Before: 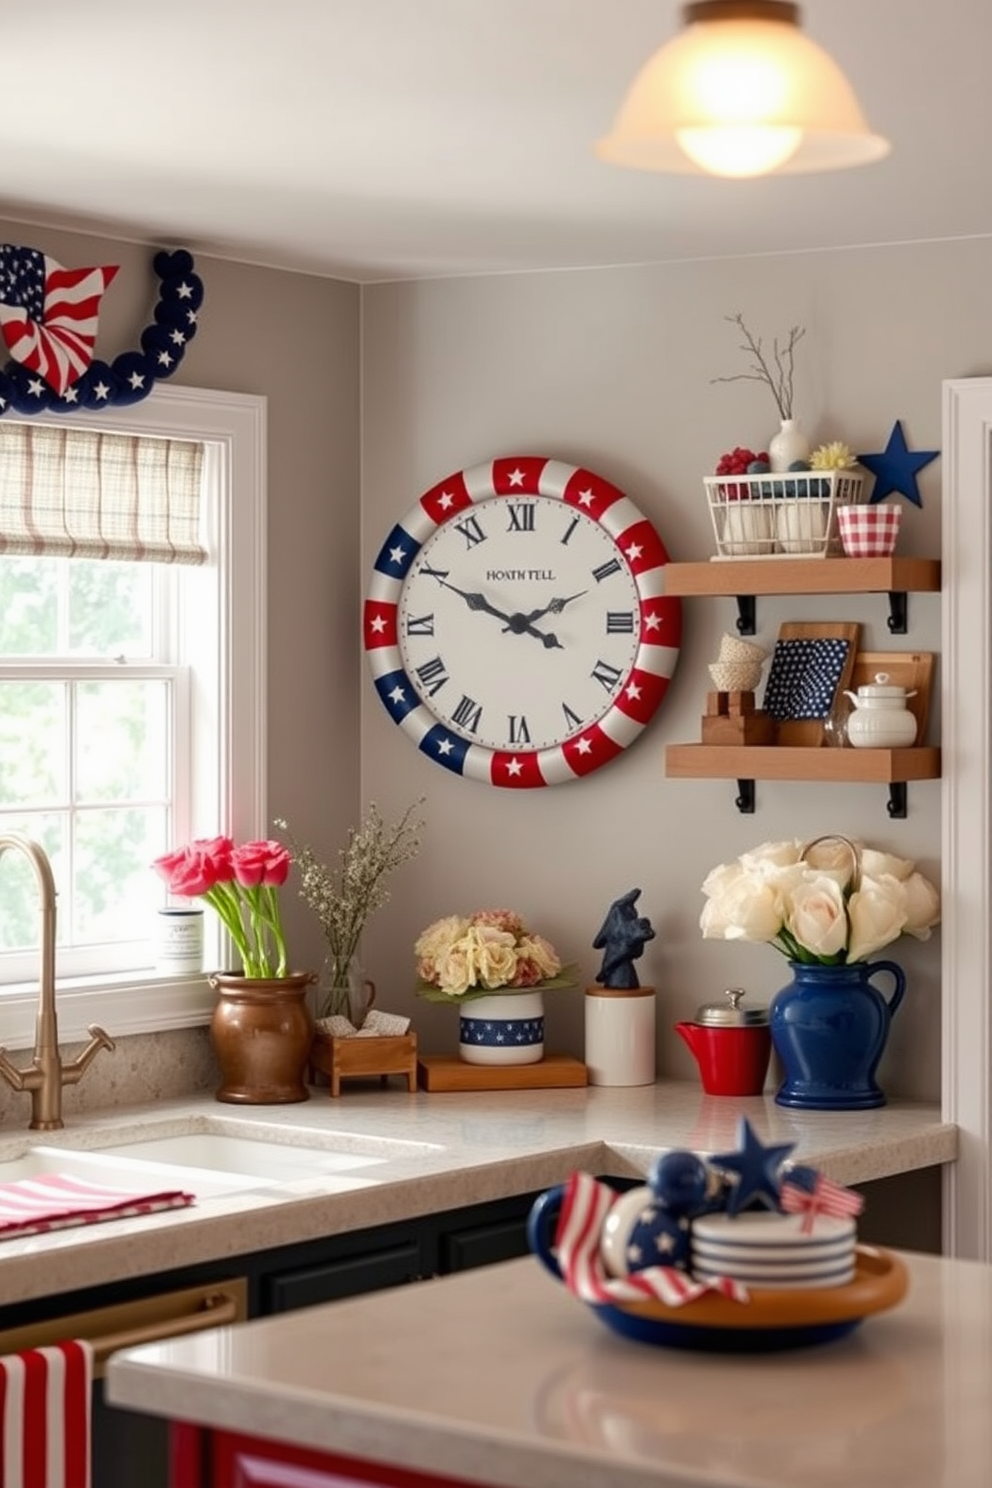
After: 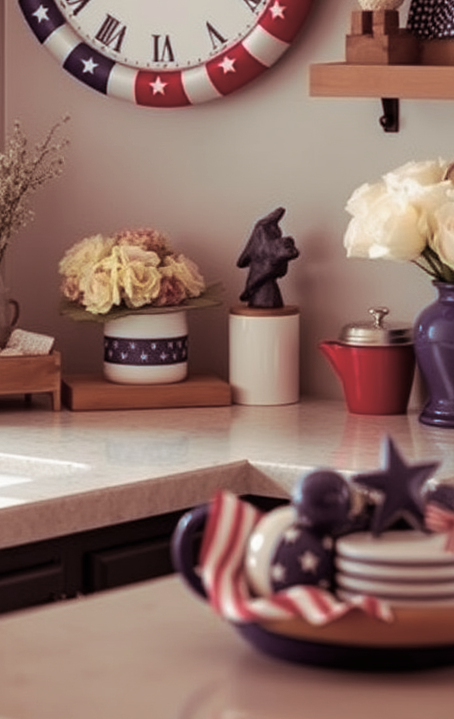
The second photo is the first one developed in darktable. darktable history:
crop: left 35.976%, top 45.819%, right 18.162%, bottom 5.807%
split-toning: shadows › saturation 0.41, highlights › saturation 0, compress 33.55%
